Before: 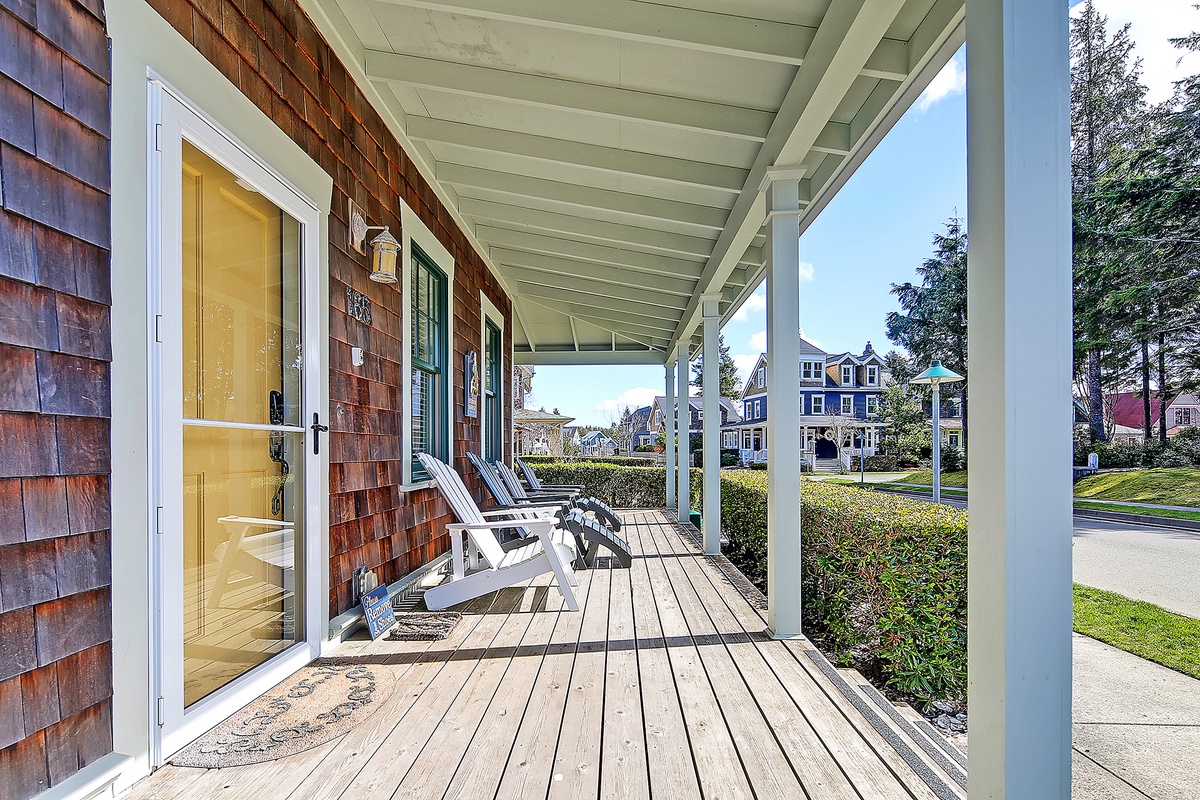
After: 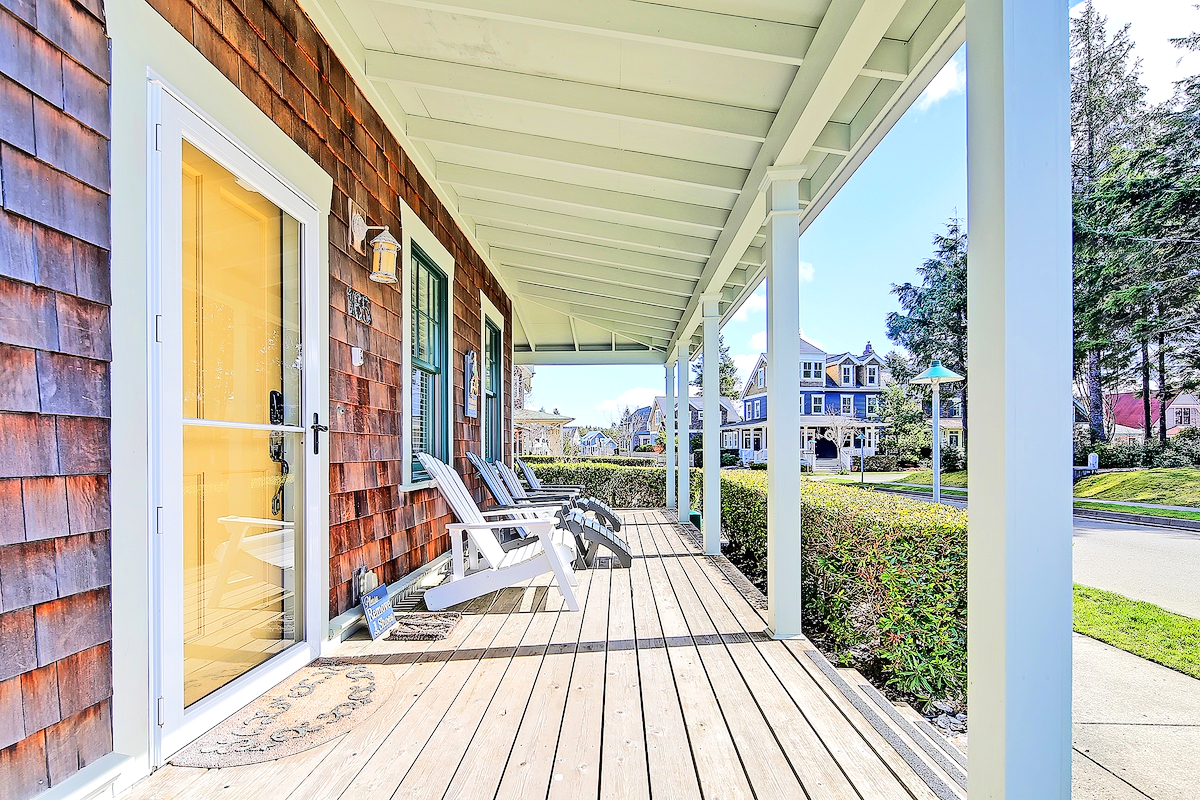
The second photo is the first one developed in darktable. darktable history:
tone equalizer: -7 EV 0.141 EV, -6 EV 0.609 EV, -5 EV 1.14 EV, -4 EV 1.3 EV, -3 EV 1.14 EV, -2 EV 0.6 EV, -1 EV 0.159 EV, edges refinement/feathering 500, mask exposure compensation -1.57 EV, preserve details no
